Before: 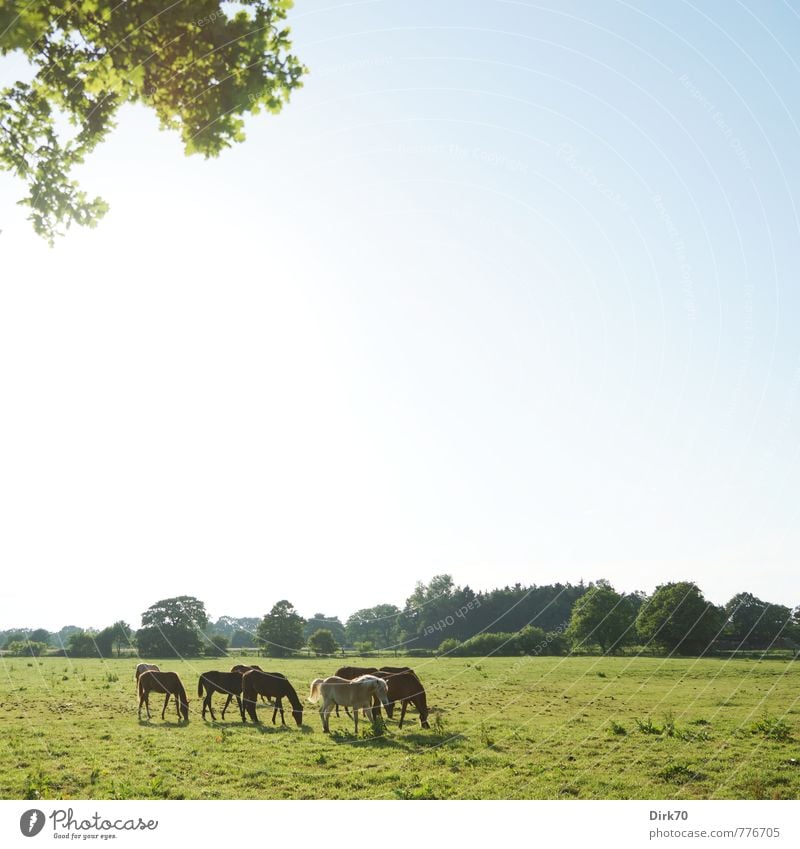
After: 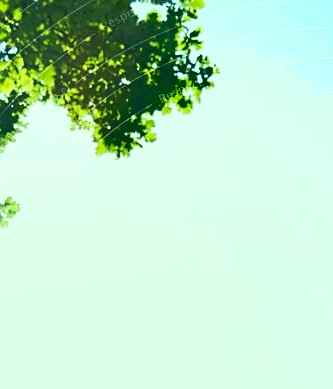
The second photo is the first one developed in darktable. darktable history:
sharpen: on, module defaults
crop and rotate: left 11.237%, top 0.074%, right 47.124%, bottom 54.05%
contrast brightness saturation: contrast 0.128, brightness -0.061, saturation 0.165
shadows and highlights: shadows 43.5, white point adjustment -1.39, soften with gaussian
color correction: highlights a* -19.58, highlights b* 9.8, shadows a* -20.72, shadows b* -11.22
tone equalizer: -8 EV -1.81 EV, -7 EV -1.18 EV, -6 EV -1.59 EV, edges refinement/feathering 500, mask exposure compensation -1.57 EV, preserve details no
exposure: black level correction 0.003, exposure 0.38 EV, compensate highlight preservation false
